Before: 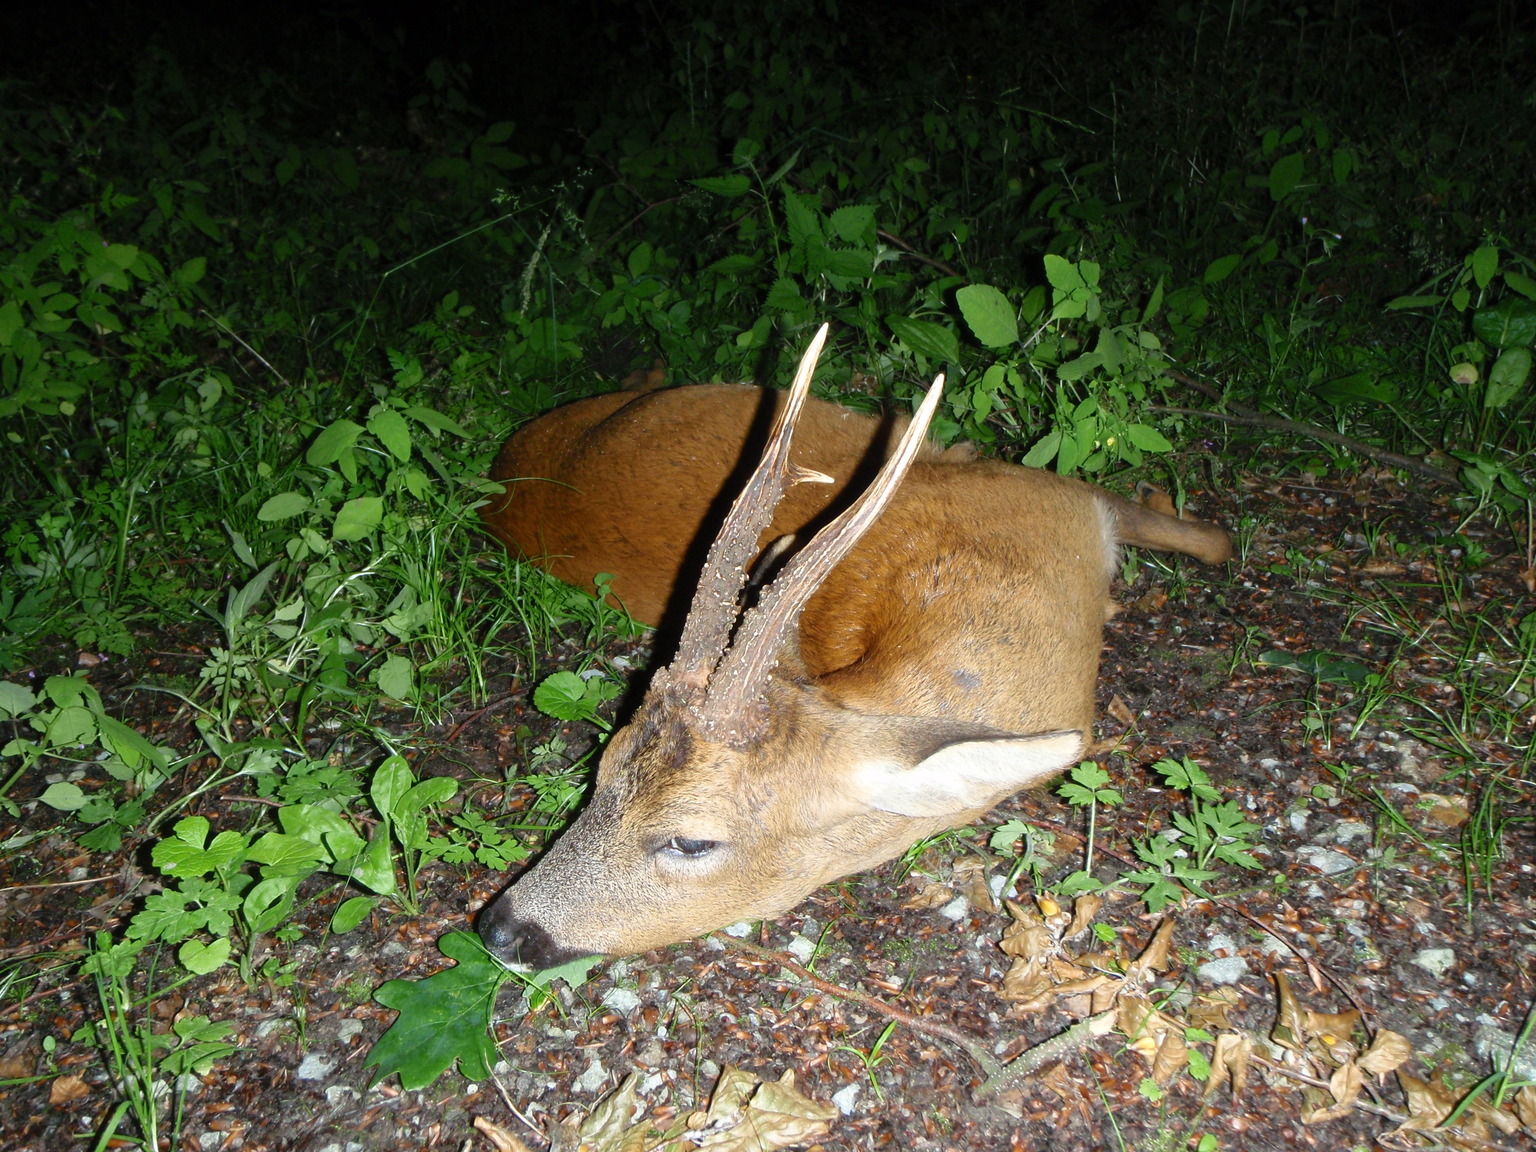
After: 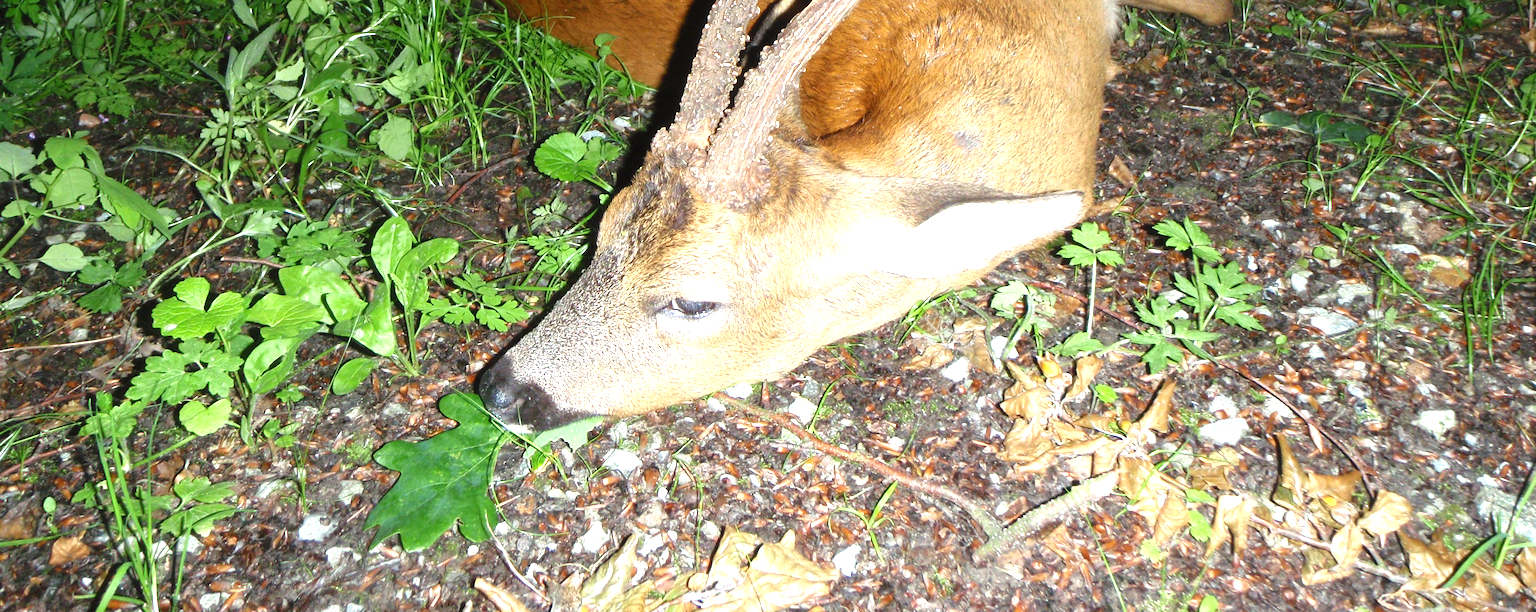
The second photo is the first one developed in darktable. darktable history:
exposure: black level correction -0.001, exposure 0.907 EV, compensate exposure bias true, compensate highlight preservation false
crop and rotate: top 46.826%, right 0.039%
tone equalizer: mask exposure compensation -0.506 EV
